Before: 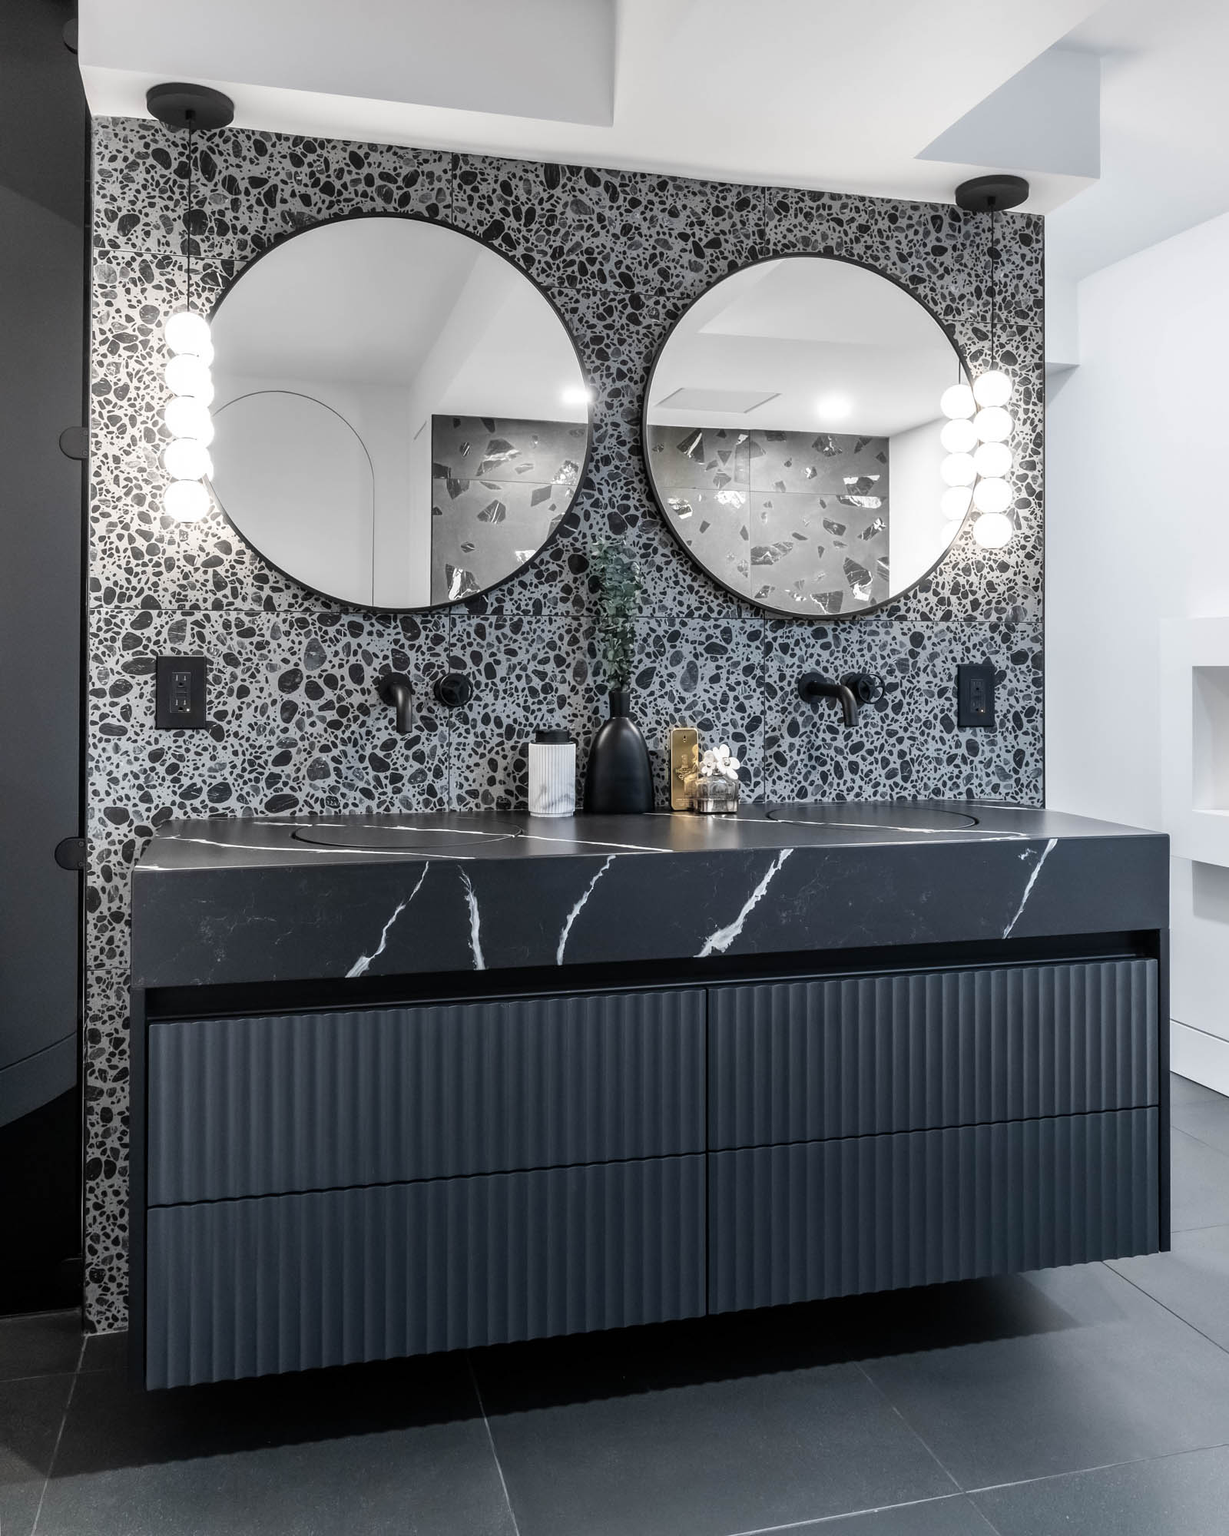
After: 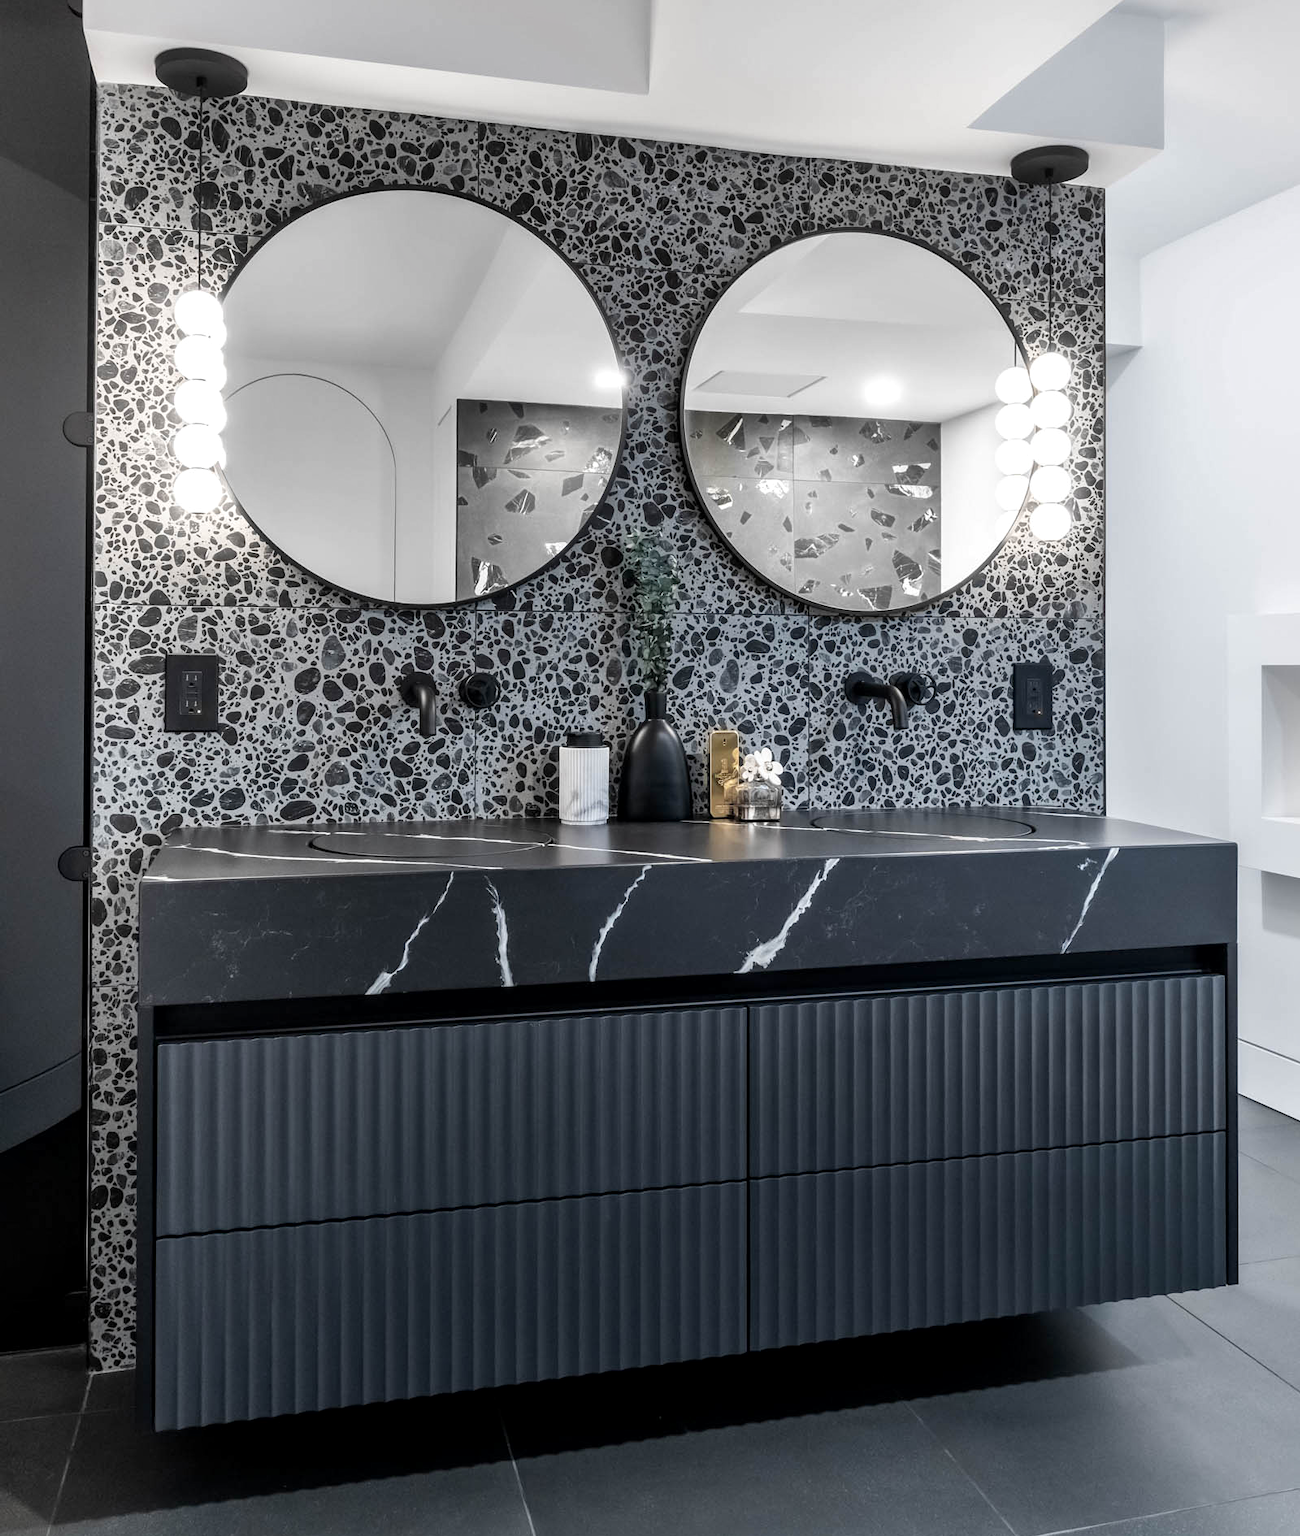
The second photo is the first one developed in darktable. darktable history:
crop and rotate: top 2.479%, bottom 3.018%
local contrast: mode bilateral grid, contrast 20, coarseness 50, detail 120%, midtone range 0.2
vibrance: on, module defaults
